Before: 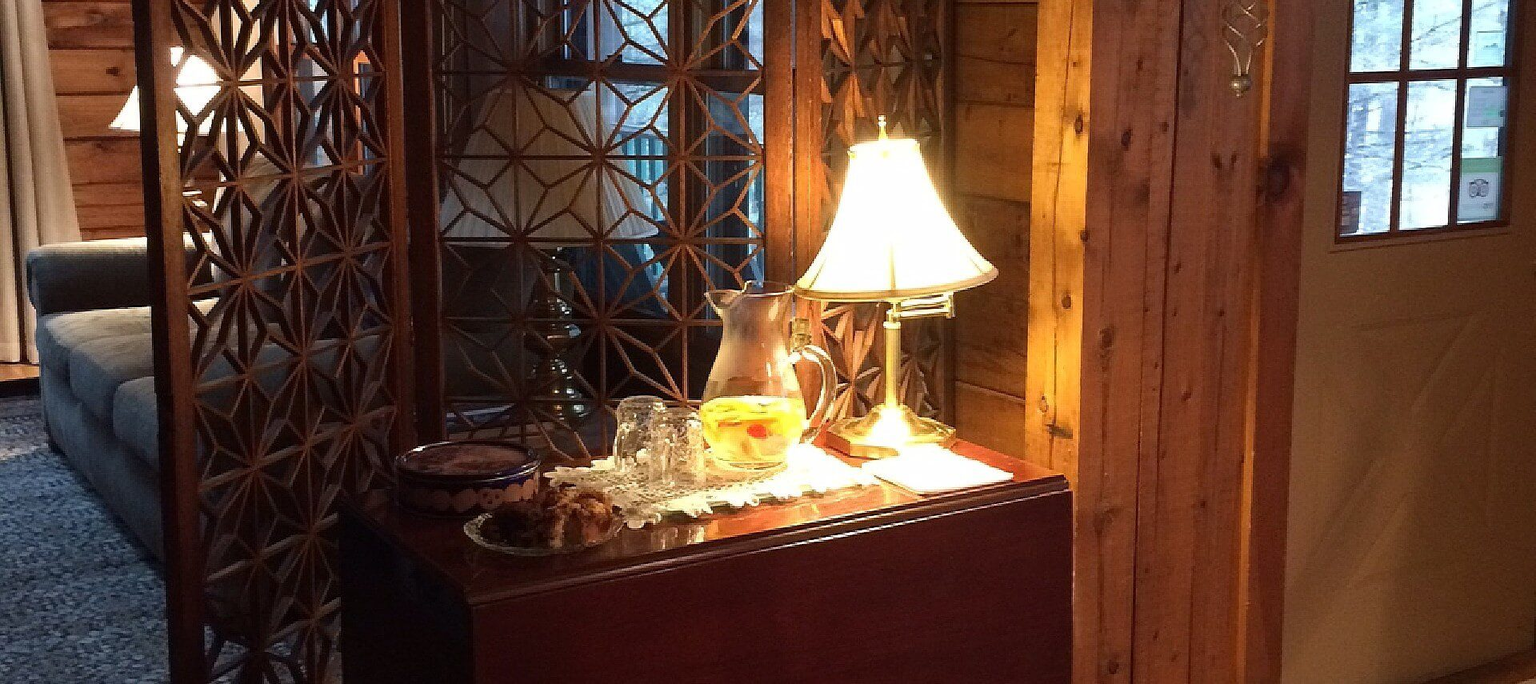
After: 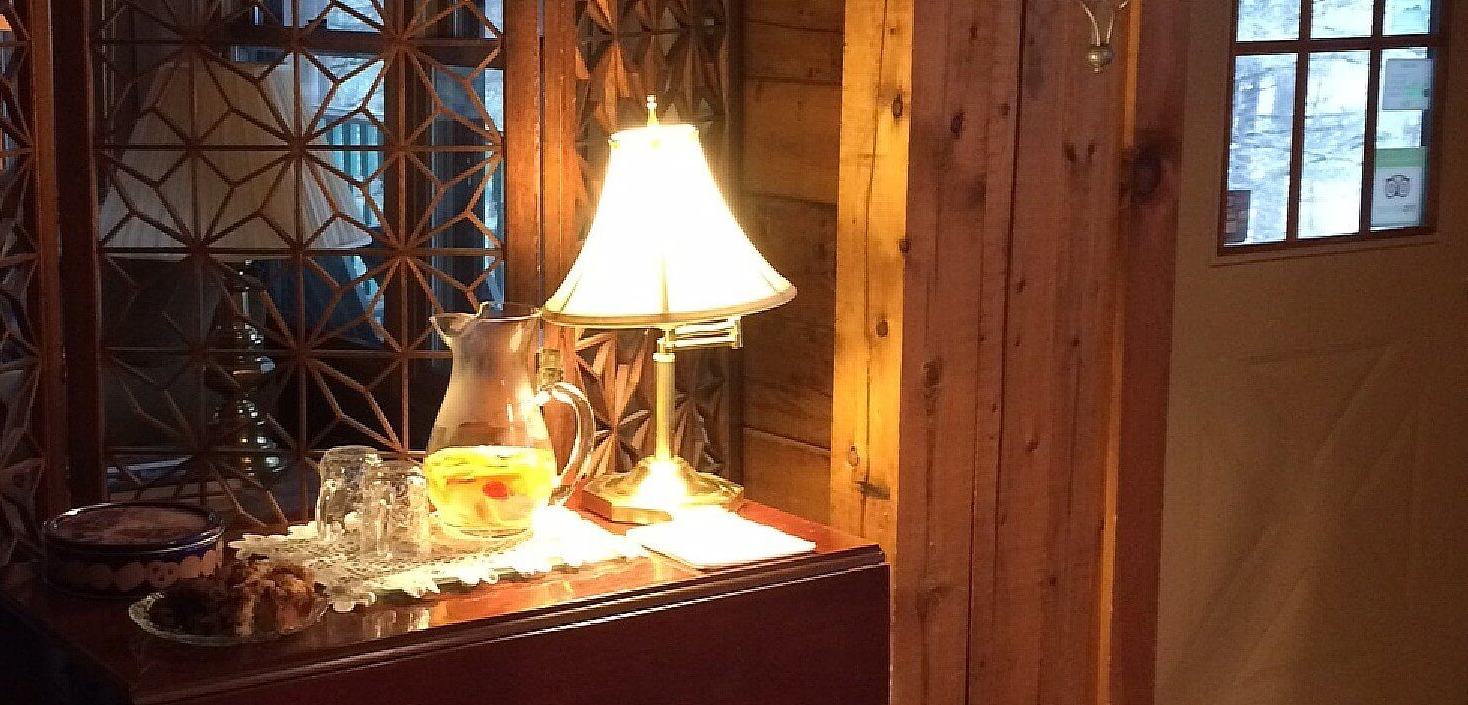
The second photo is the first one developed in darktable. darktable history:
crop: left 23.521%, top 5.829%, bottom 11.687%
